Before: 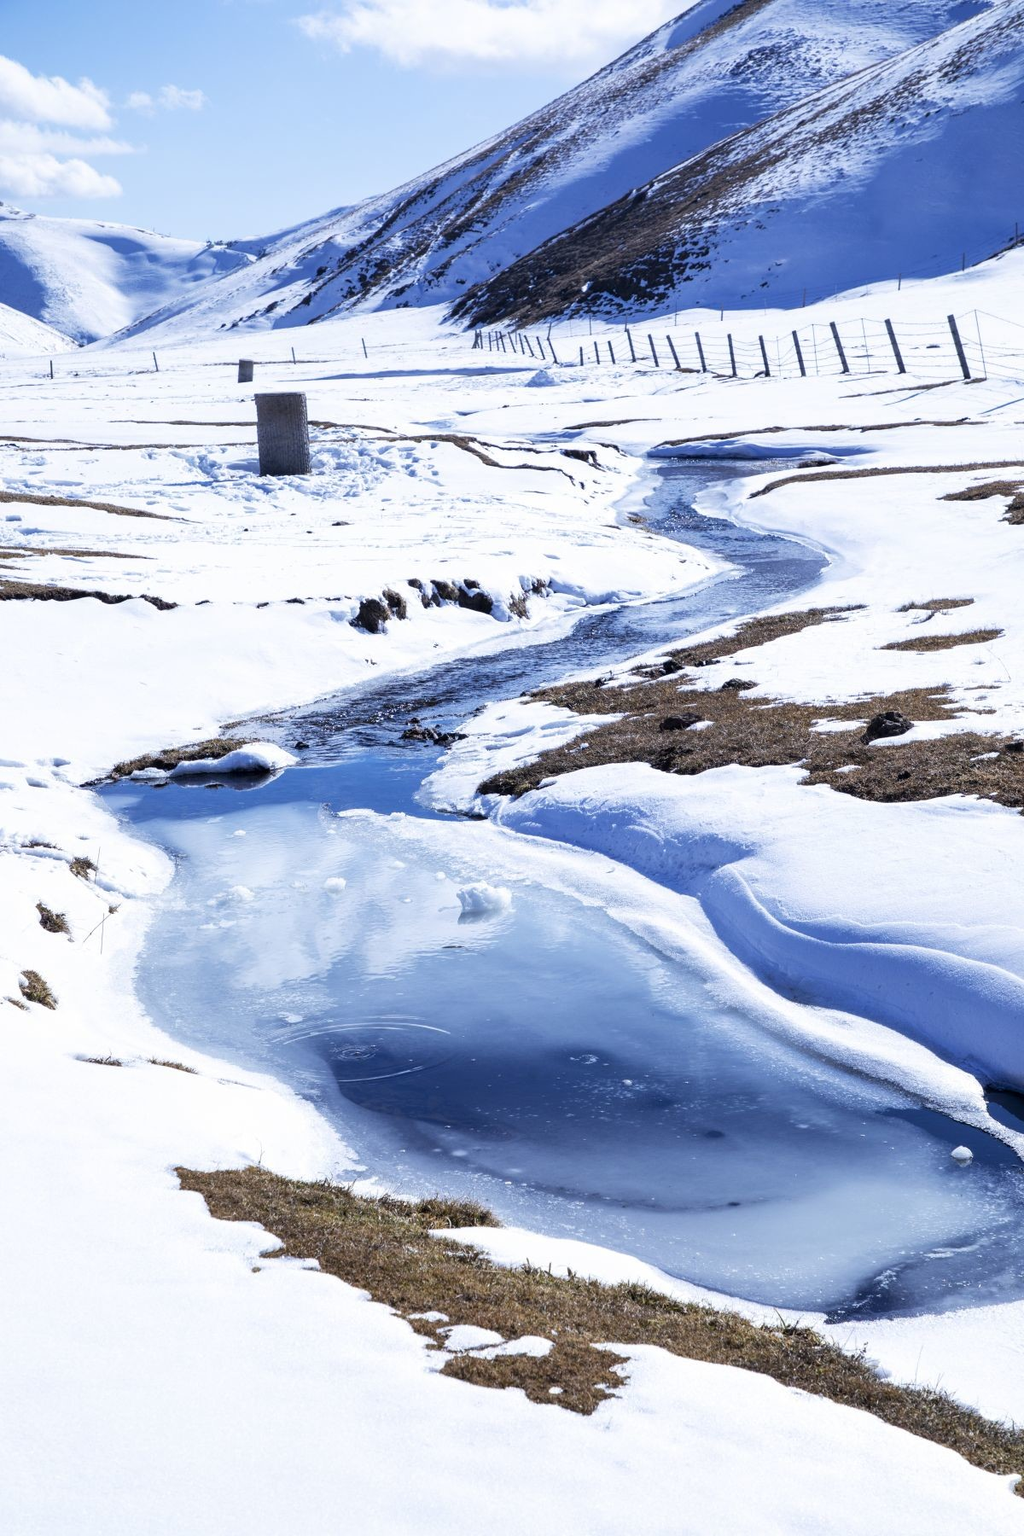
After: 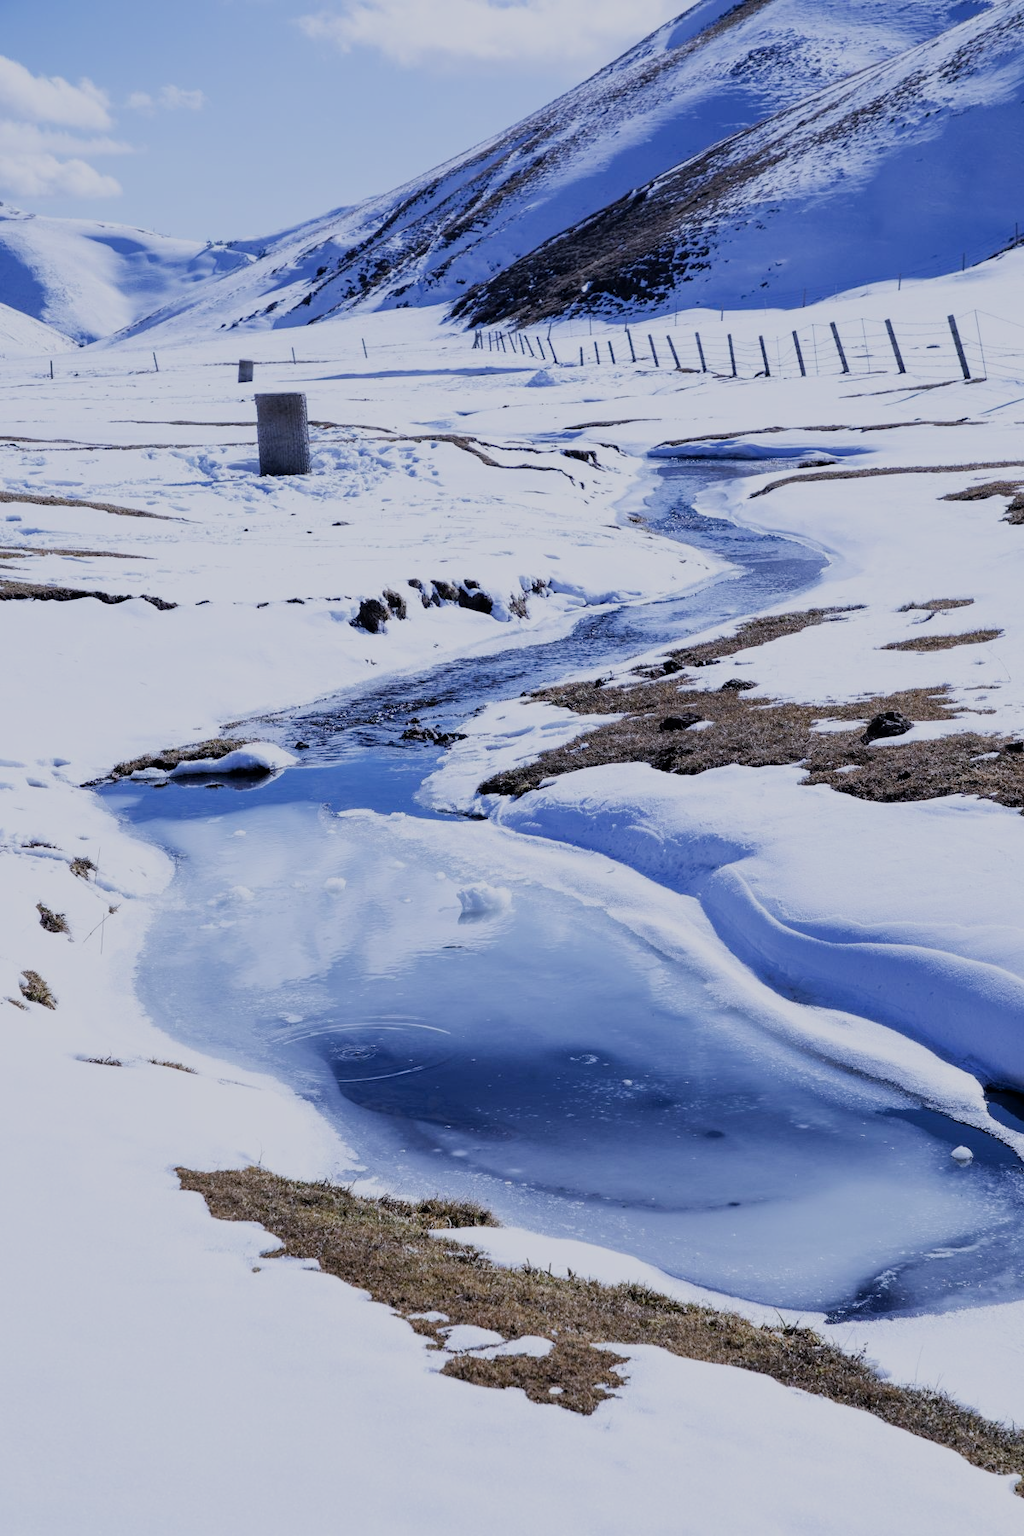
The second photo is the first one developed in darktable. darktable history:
color calibration: gray › normalize channels true, illuminant as shot in camera, x 0.358, y 0.373, temperature 4628.91 K, gamut compression 0.025
filmic rgb: black relative exposure -7.65 EV, white relative exposure 4.56 EV, threshold 5.95 EV, hardness 3.61, contrast 0.984, enable highlight reconstruction true
exposure: black level correction 0.001, exposure -0.205 EV, compensate highlight preservation false
